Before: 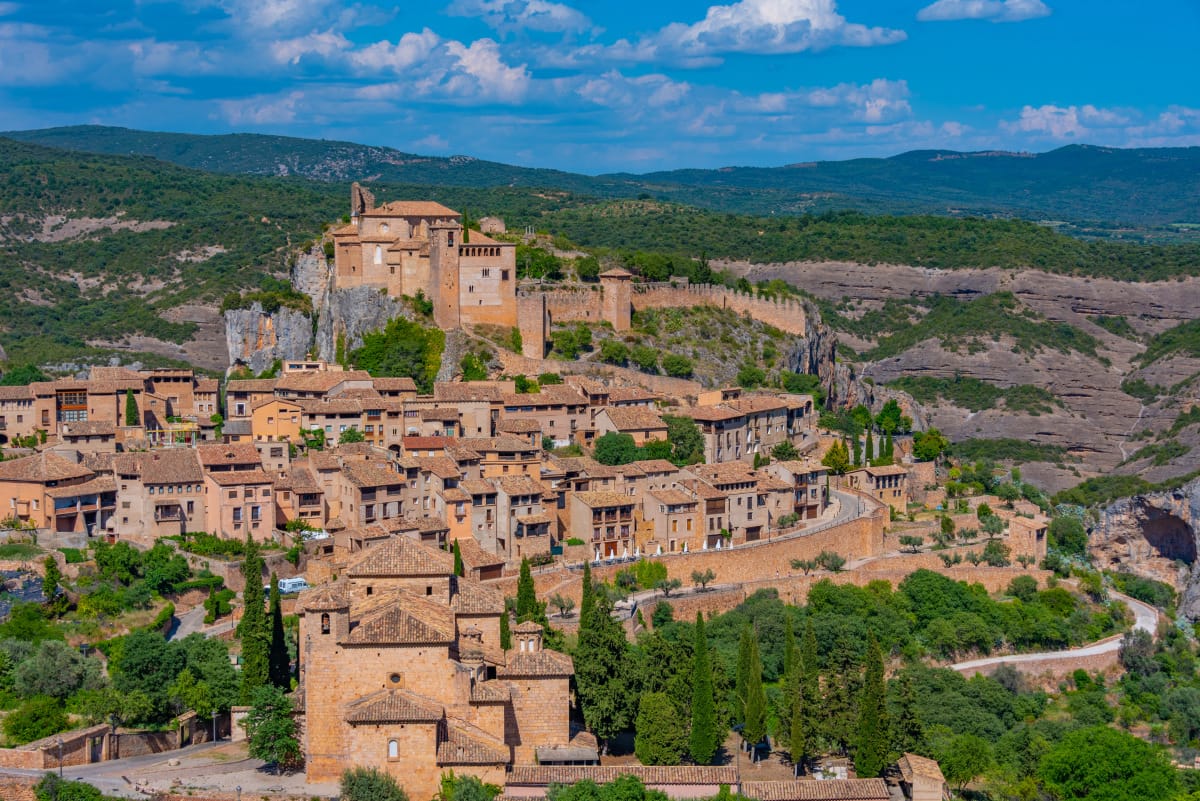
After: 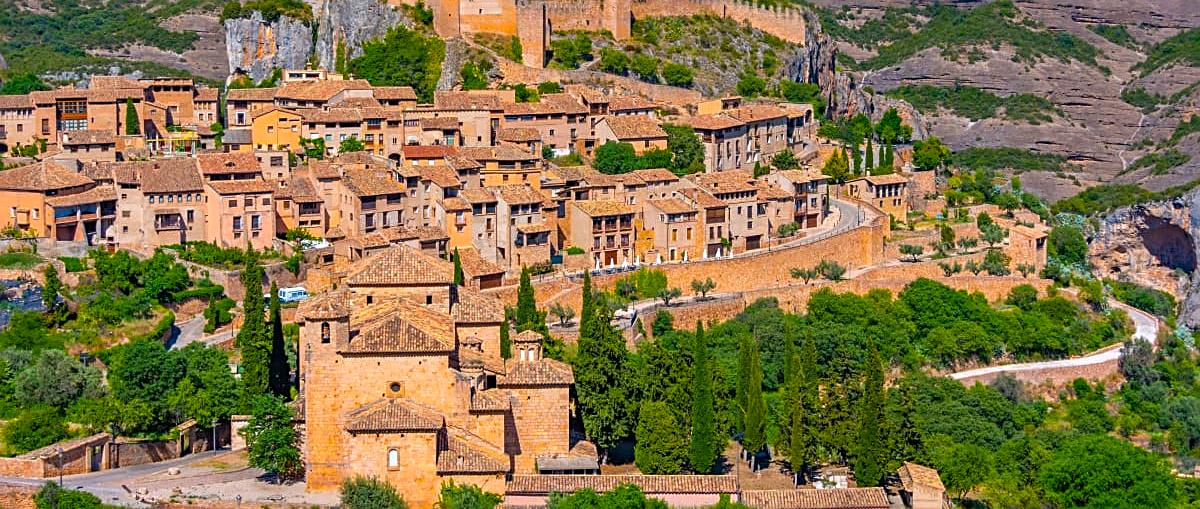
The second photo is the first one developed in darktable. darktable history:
crop and rotate: top 36.335%
color balance rgb: perceptual saturation grading › global saturation 25.246%, perceptual brilliance grading › global brilliance 12.772%, global vibrance 20%
sharpen: amount 0.539
